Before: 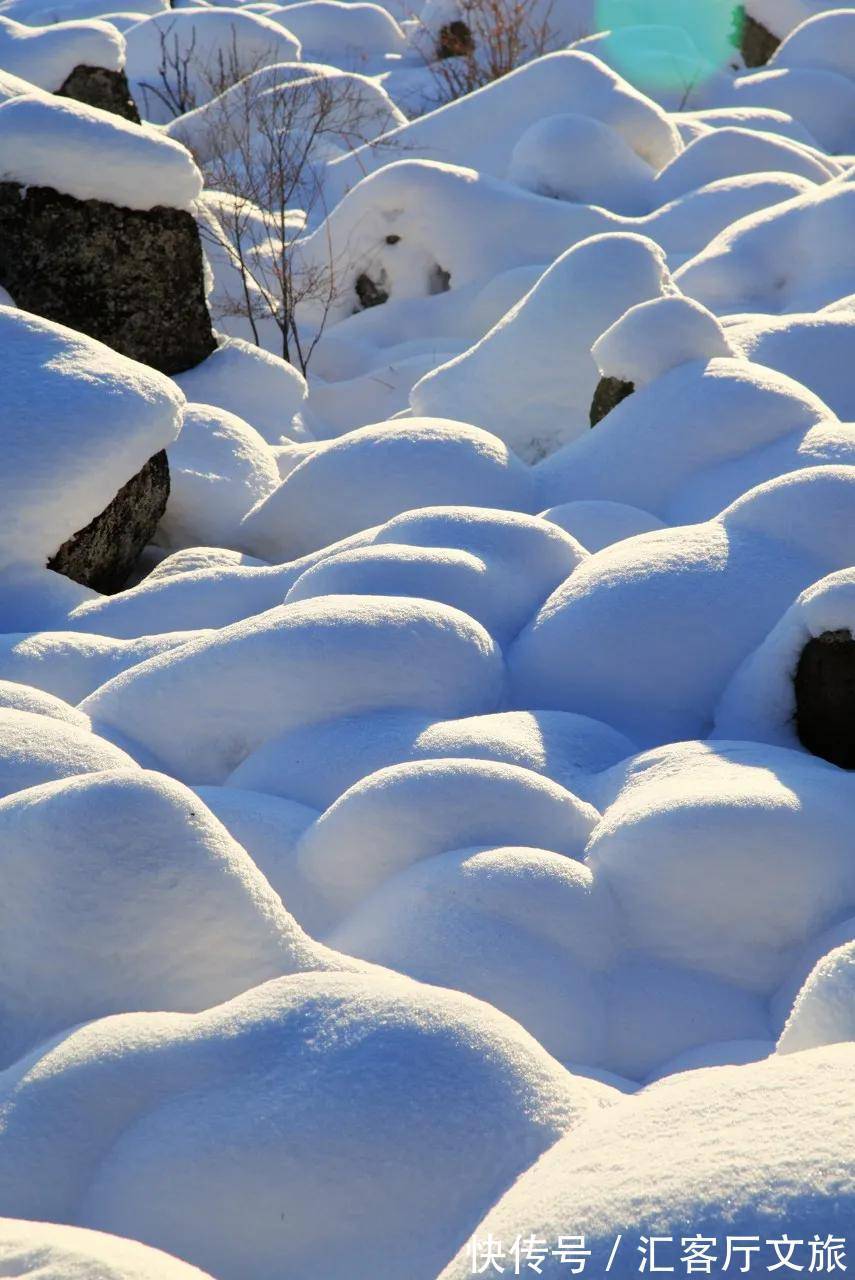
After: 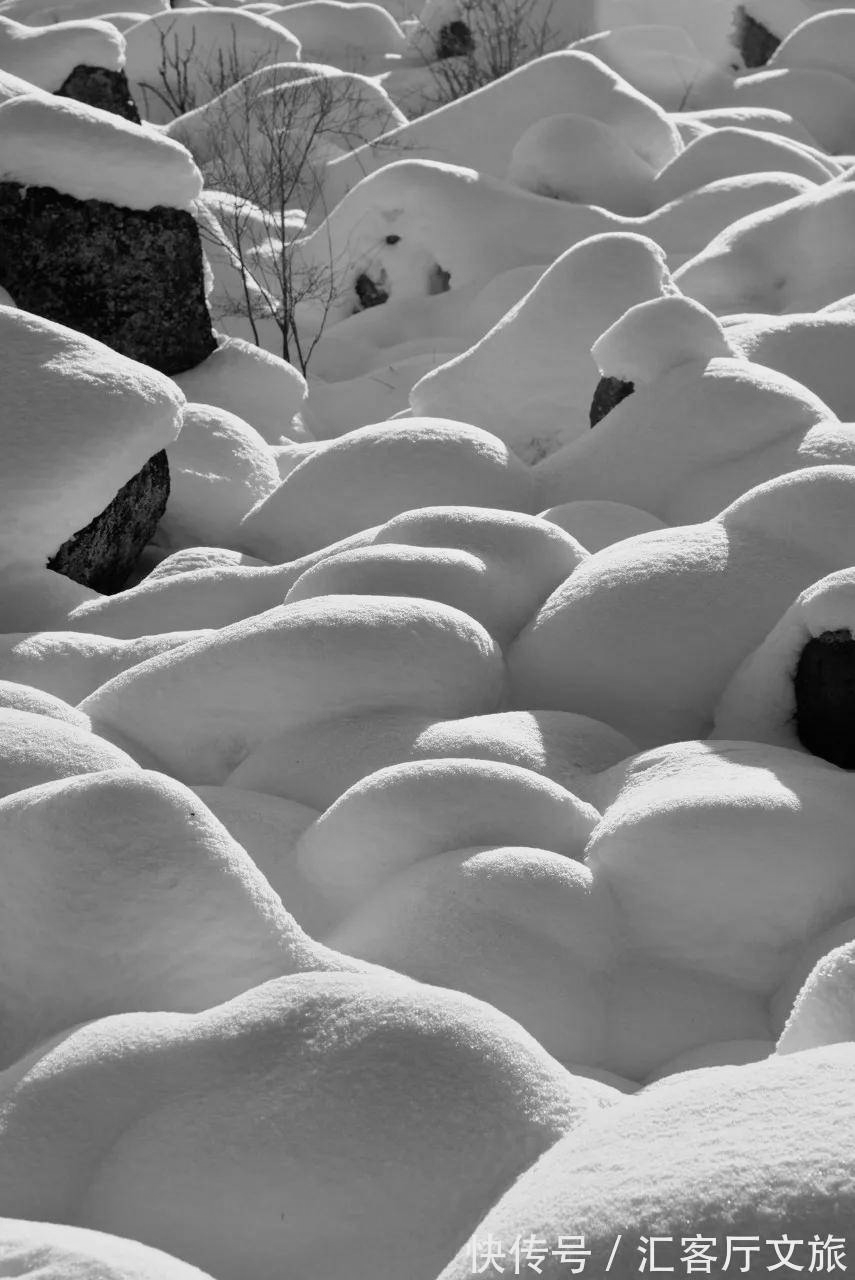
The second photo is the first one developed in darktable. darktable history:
monochrome: a 14.95, b -89.96
exposure: exposure -0.072 EV, compensate highlight preservation false
